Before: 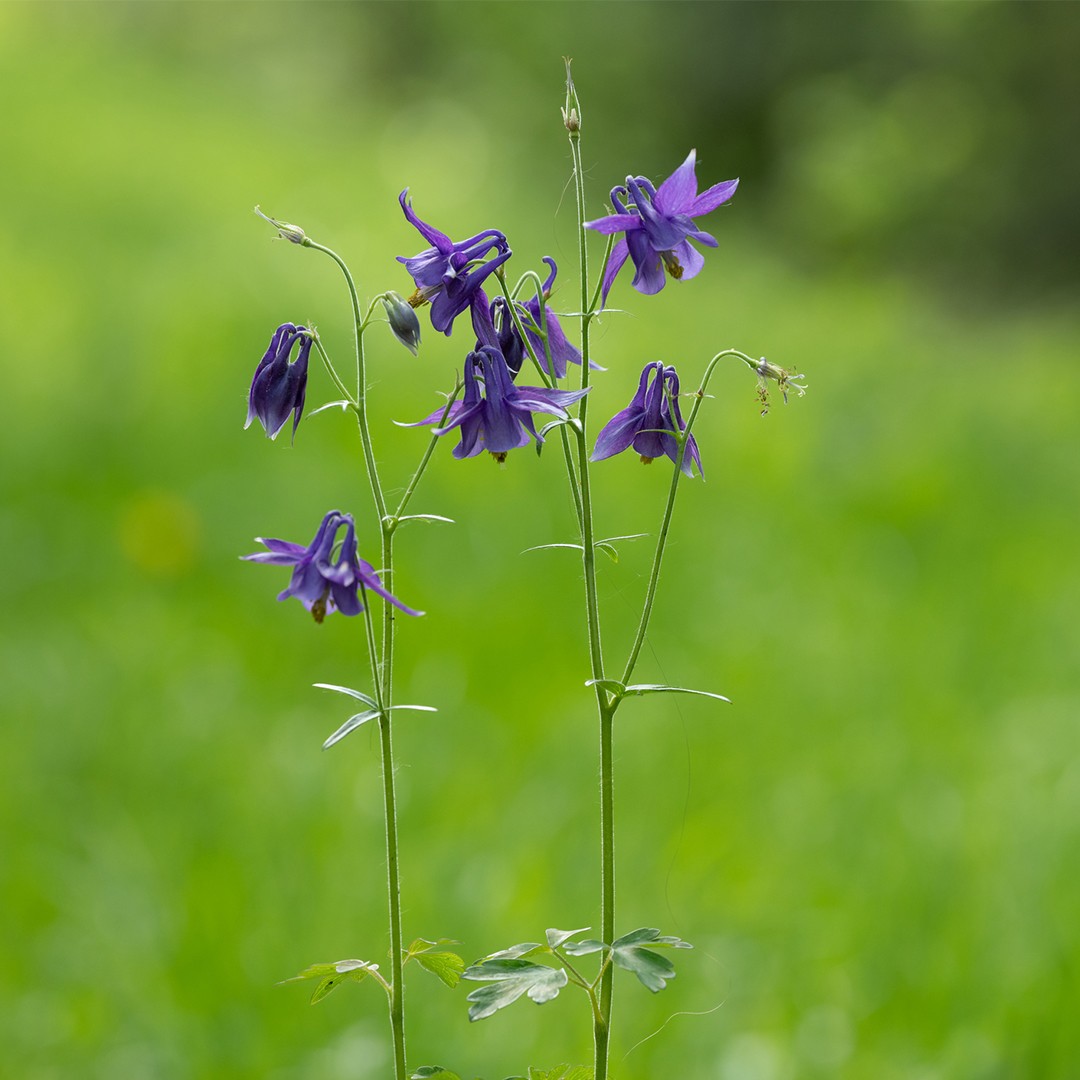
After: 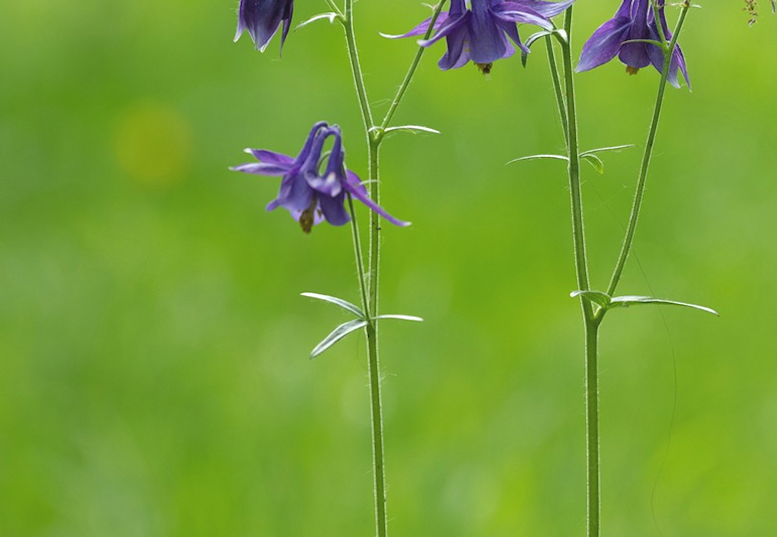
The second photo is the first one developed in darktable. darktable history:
rotate and perspective: lens shift (horizontal) -0.055, automatic cropping off
exposure: black level correction -0.008, exposure 0.067 EV, compensate highlight preservation false
crop: top 36.498%, right 27.964%, bottom 14.995%
